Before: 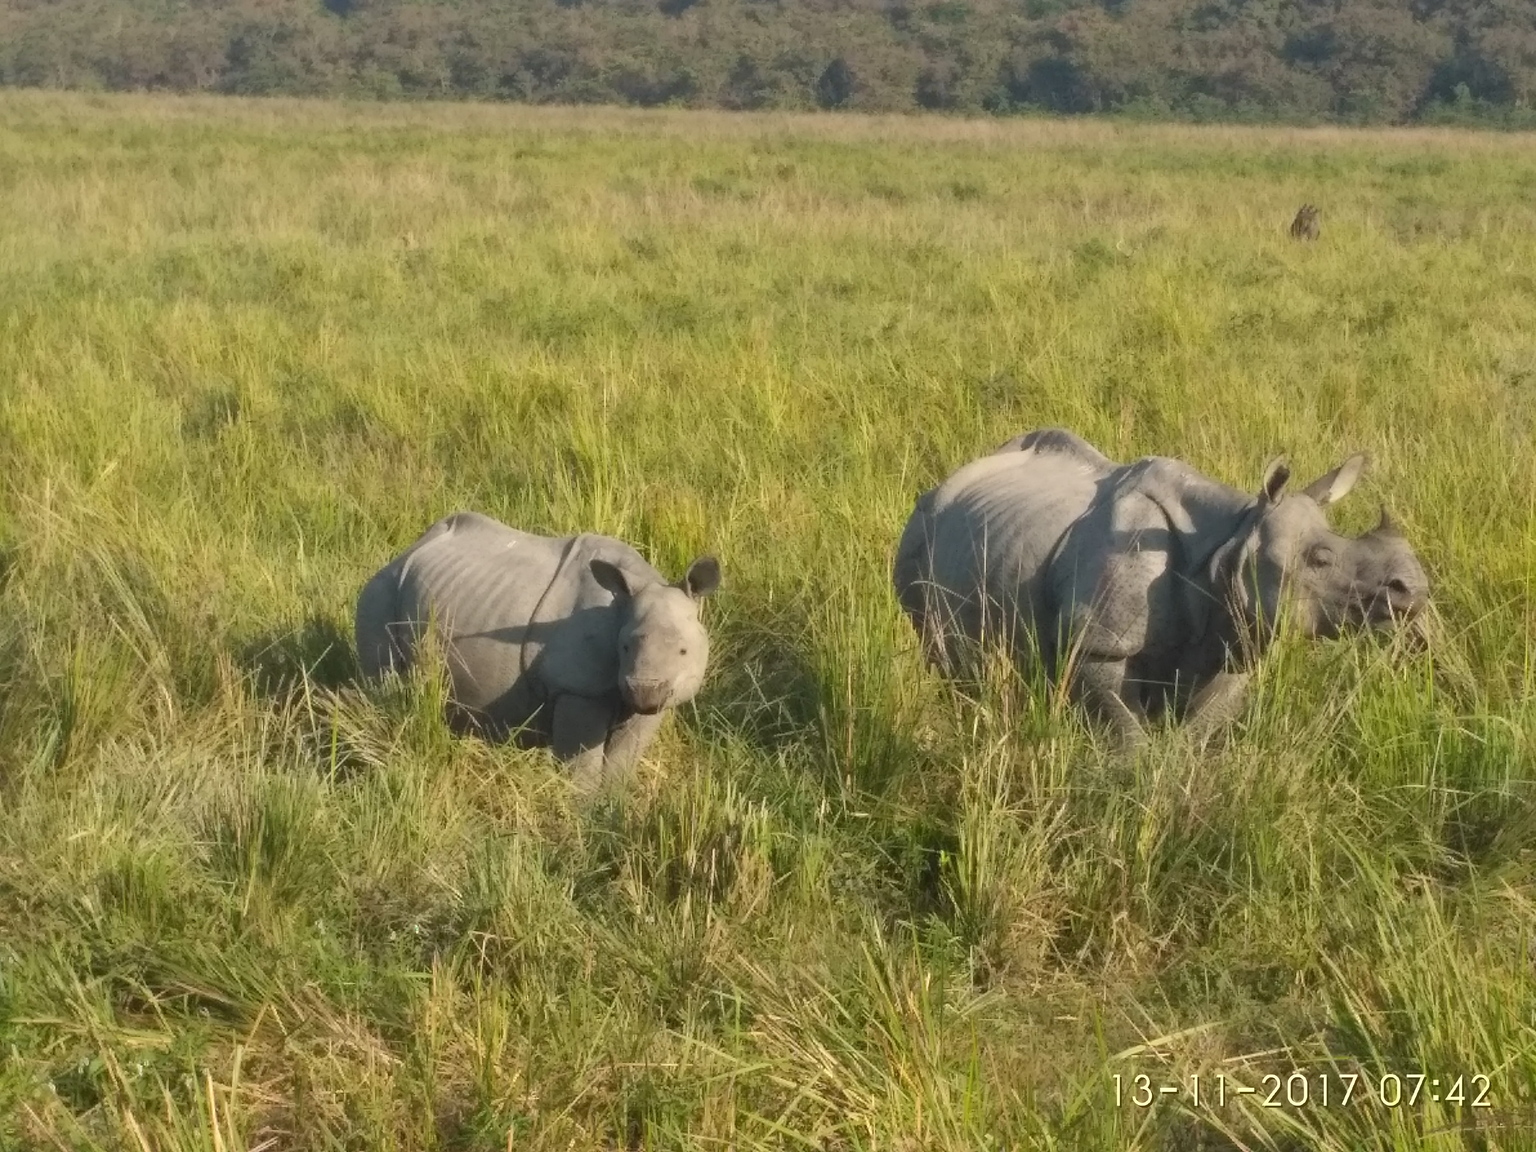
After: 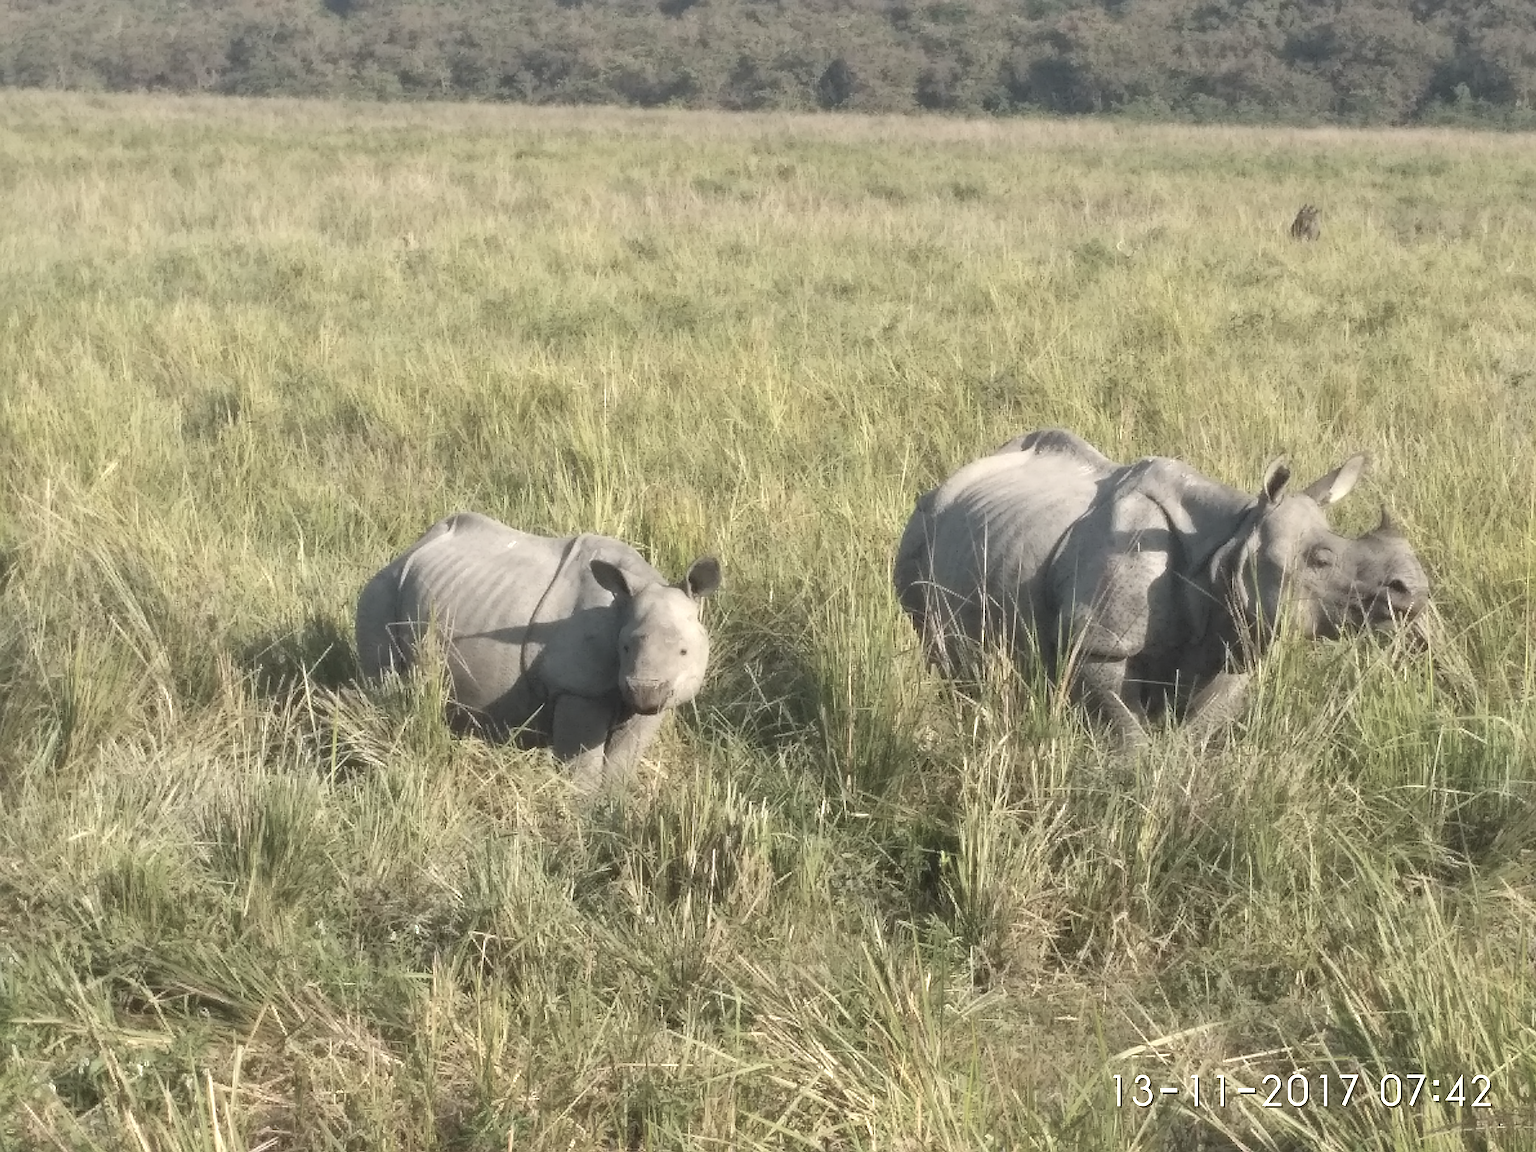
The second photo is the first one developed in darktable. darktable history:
color zones: curves: ch1 [(0, 0.292) (0.001, 0.292) (0.2, 0.264) (0.4, 0.248) (0.6, 0.248) (0.8, 0.264) (0.999, 0.292) (1, 0.292)]
sharpen: on, module defaults
exposure: black level correction 0, exposure 0.499 EV, compensate highlight preservation false
